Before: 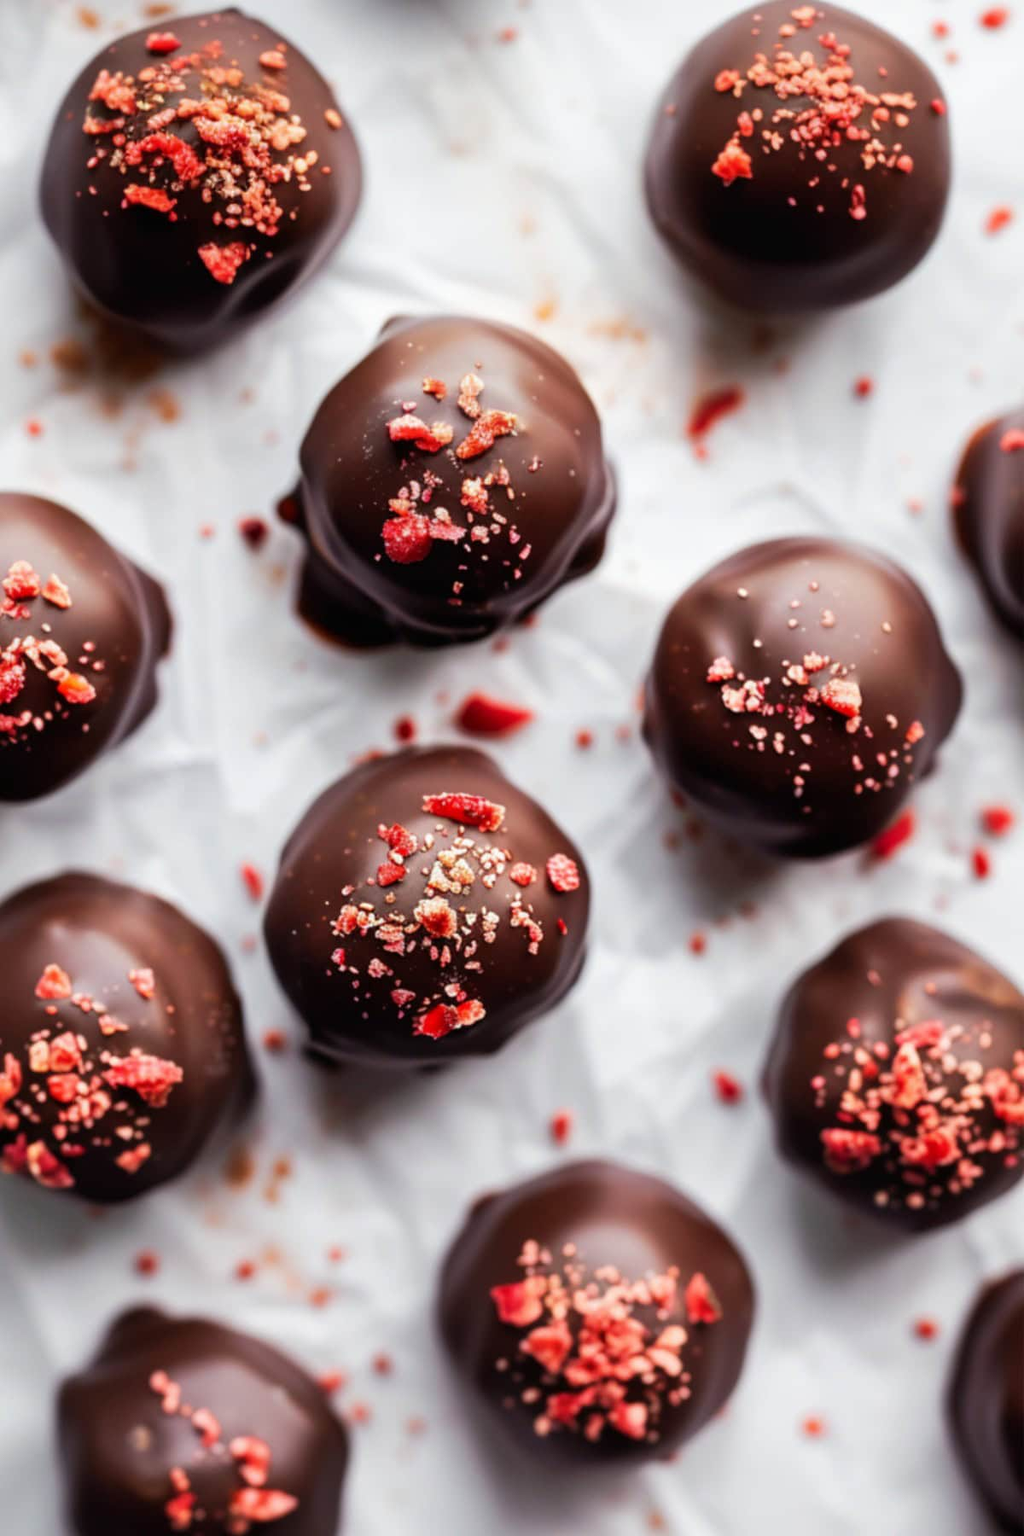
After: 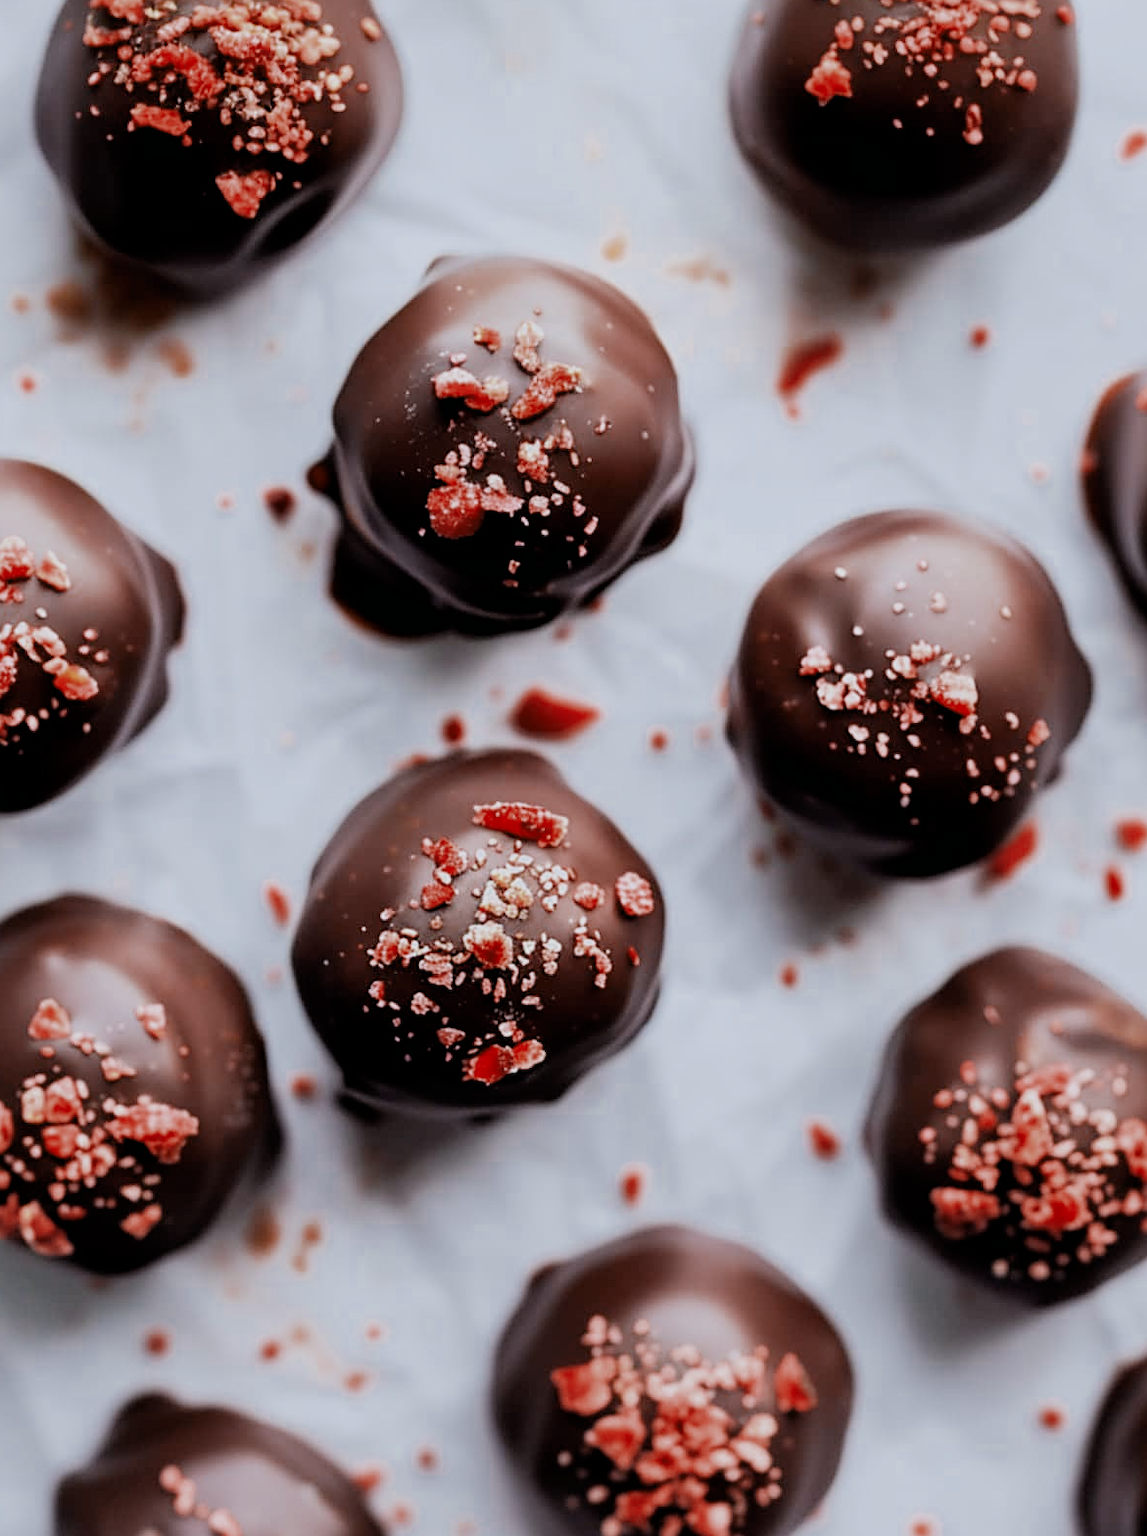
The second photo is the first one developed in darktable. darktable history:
crop: left 1.073%, top 6.157%, right 1.312%, bottom 6.702%
filmic rgb: black relative exposure -7.65 EV, white relative exposure 4.56 EV, hardness 3.61
color correction: highlights a* -0.798, highlights b* -8.23
color zones: curves: ch0 [(0, 0.5) (0.125, 0.4) (0.25, 0.5) (0.375, 0.4) (0.5, 0.4) (0.625, 0.35) (0.75, 0.35) (0.875, 0.5)]; ch1 [(0, 0.35) (0.125, 0.45) (0.25, 0.35) (0.375, 0.35) (0.5, 0.35) (0.625, 0.35) (0.75, 0.45) (0.875, 0.35)]; ch2 [(0, 0.6) (0.125, 0.5) (0.25, 0.5) (0.375, 0.6) (0.5, 0.6) (0.625, 0.5) (0.75, 0.5) (0.875, 0.5)]
exposure: black level correction 0.002, exposure 0.299 EV, compensate highlight preservation false
sharpen: on, module defaults
